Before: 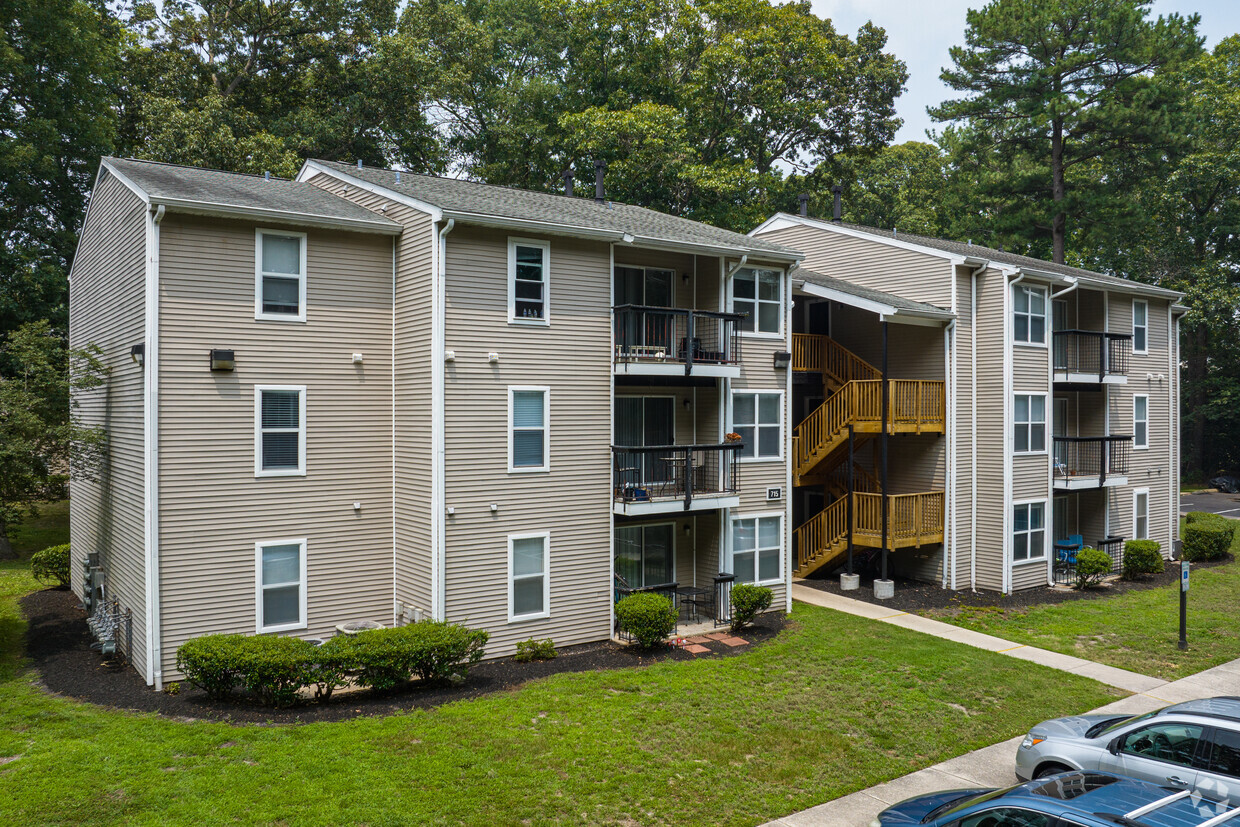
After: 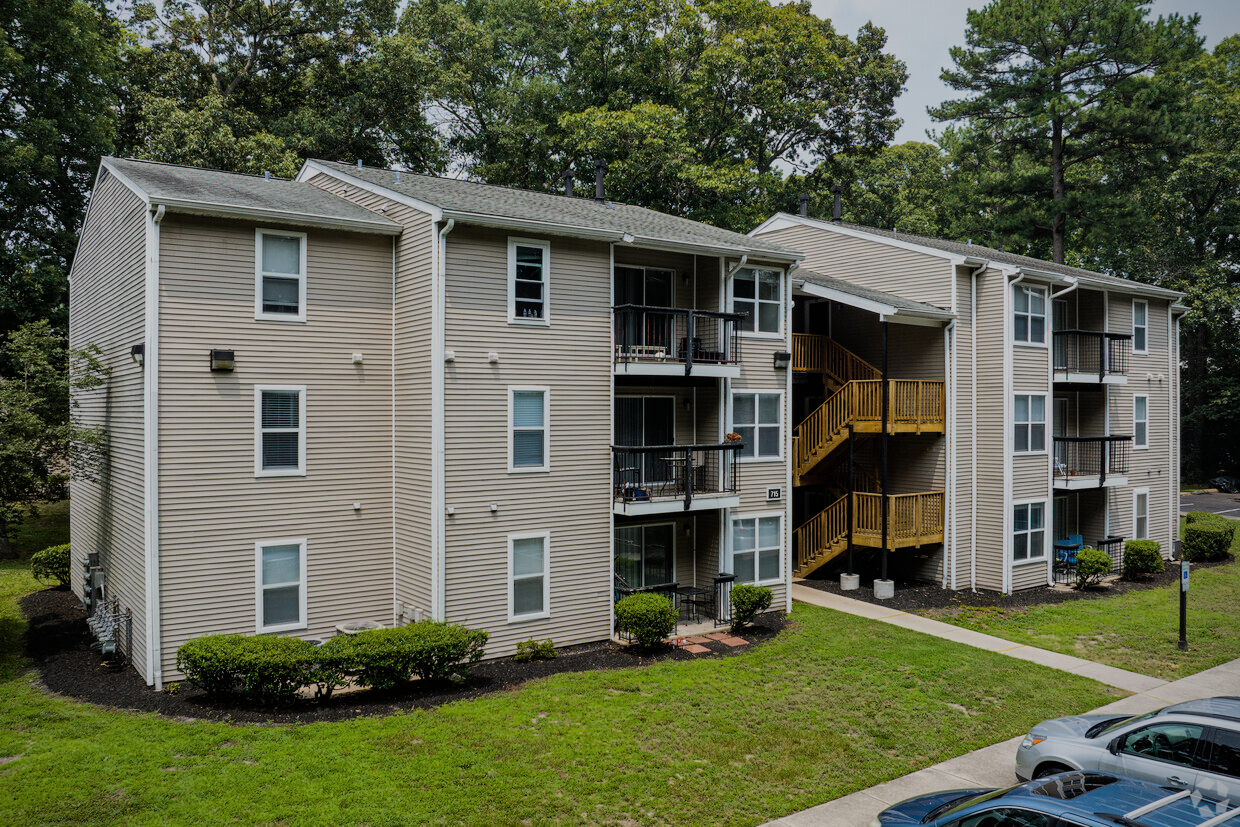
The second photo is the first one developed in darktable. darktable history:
shadows and highlights: radius 262.54, soften with gaussian
filmic rgb: black relative exposure -7.65 EV, white relative exposure 4.56 EV, hardness 3.61
exposure: exposure -0.246 EV, compensate exposure bias true, compensate highlight preservation false
vignetting: brightness -0.381, saturation 0.014, unbound false
